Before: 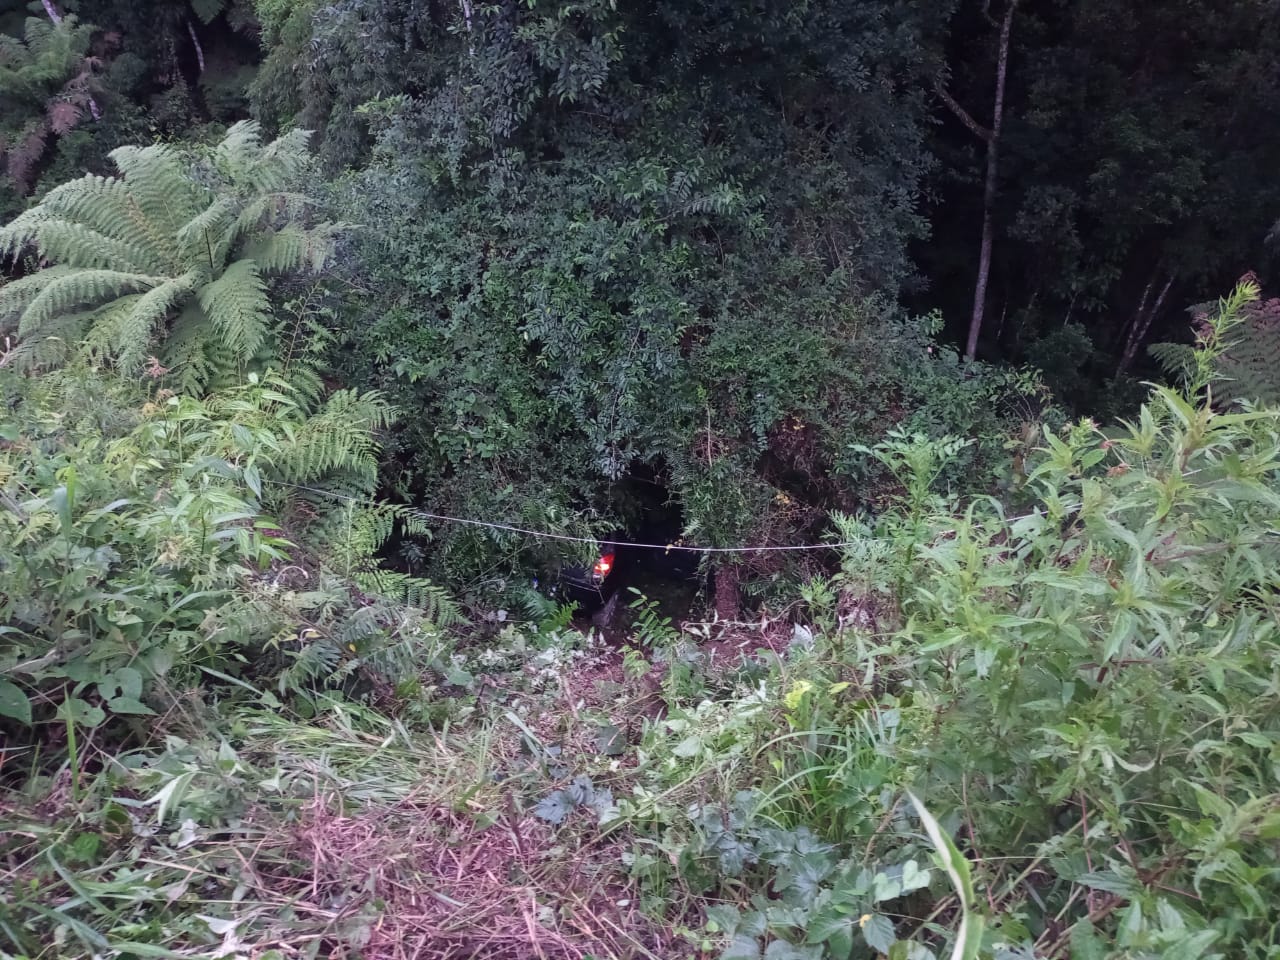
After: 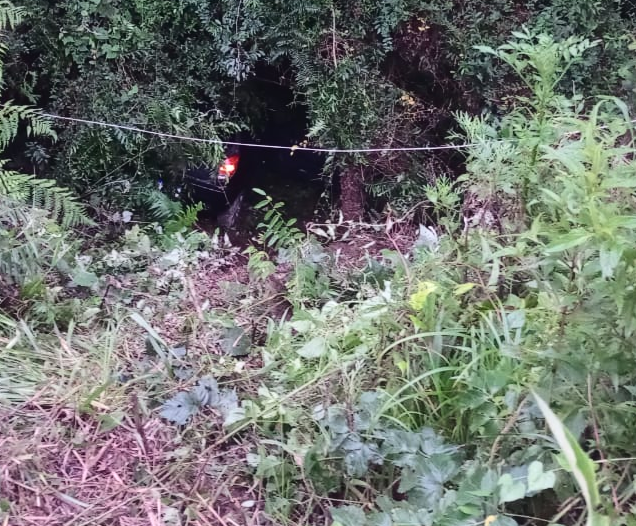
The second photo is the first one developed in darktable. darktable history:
crop: left 29.345%, top 41.653%, right 20.928%, bottom 3.487%
tone curve: curves: ch0 [(0, 0) (0.003, 0.031) (0.011, 0.033) (0.025, 0.036) (0.044, 0.045) (0.069, 0.06) (0.1, 0.079) (0.136, 0.109) (0.177, 0.15) (0.224, 0.192) (0.277, 0.262) (0.335, 0.347) (0.399, 0.433) (0.468, 0.528) (0.543, 0.624) (0.623, 0.705) (0.709, 0.788) (0.801, 0.865) (0.898, 0.933) (1, 1)], color space Lab, independent channels, preserve colors none
